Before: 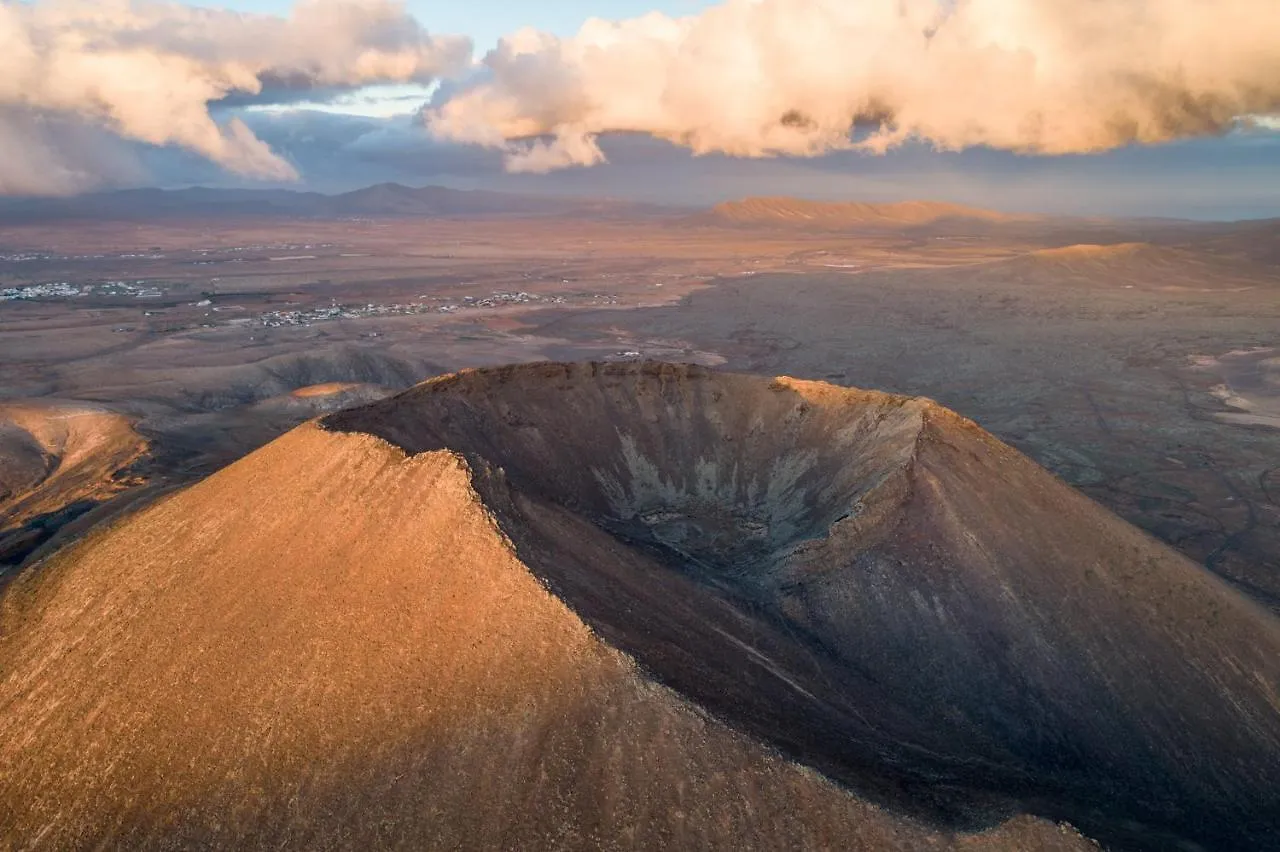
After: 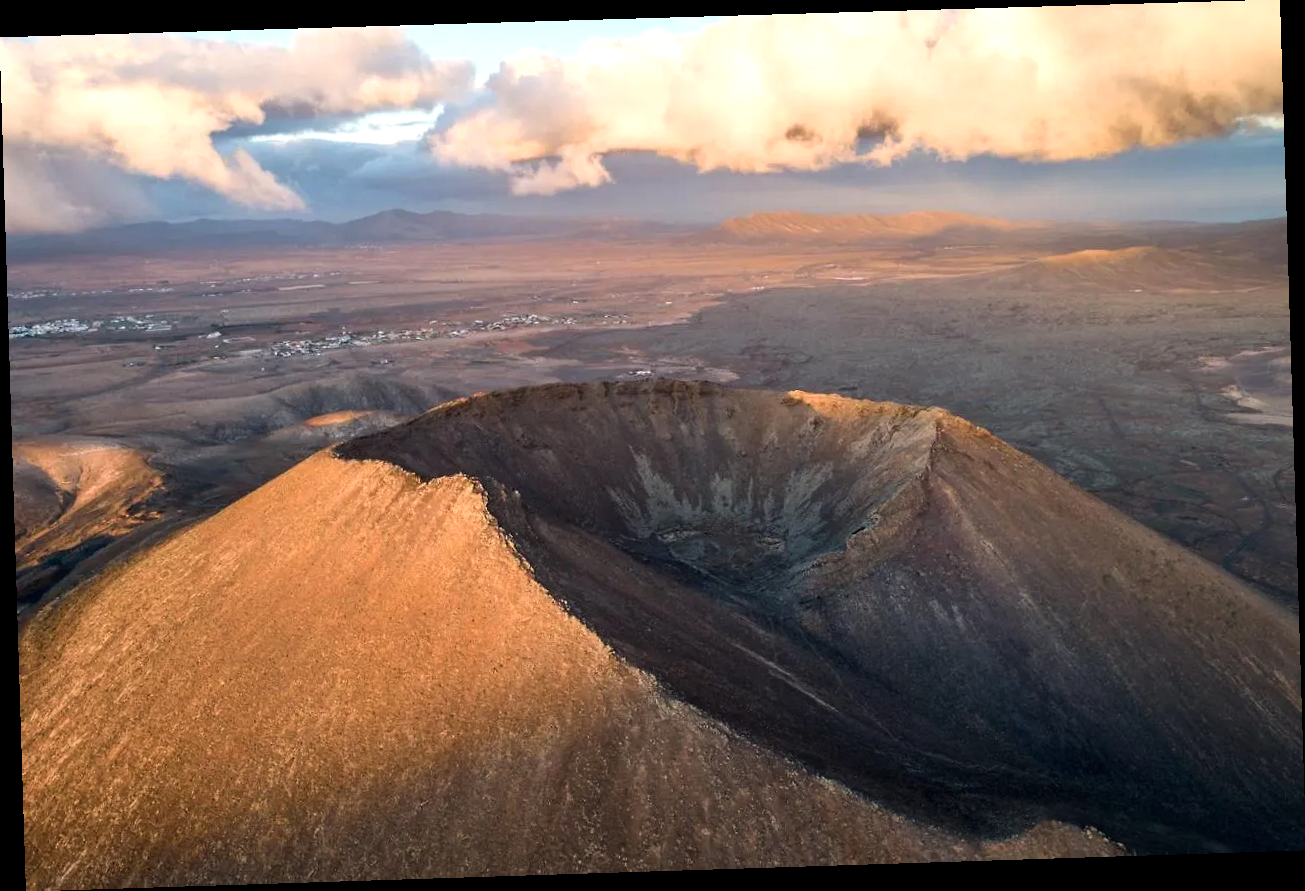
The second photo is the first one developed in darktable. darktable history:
rotate and perspective: rotation -1.77°, lens shift (horizontal) 0.004, automatic cropping off
tone equalizer: -8 EV -0.417 EV, -7 EV -0.389 EV, -6 EV -0.333 EV, -5 EV -0.222 EV, -3 EV 0.222 EV, -2 EV 0.333 EV, -1 EV 0.389 EV, +0 EV 0.417 EV, edges refinement/feathering 500, mask exposure compensation -1.57 EV, preserve details no
